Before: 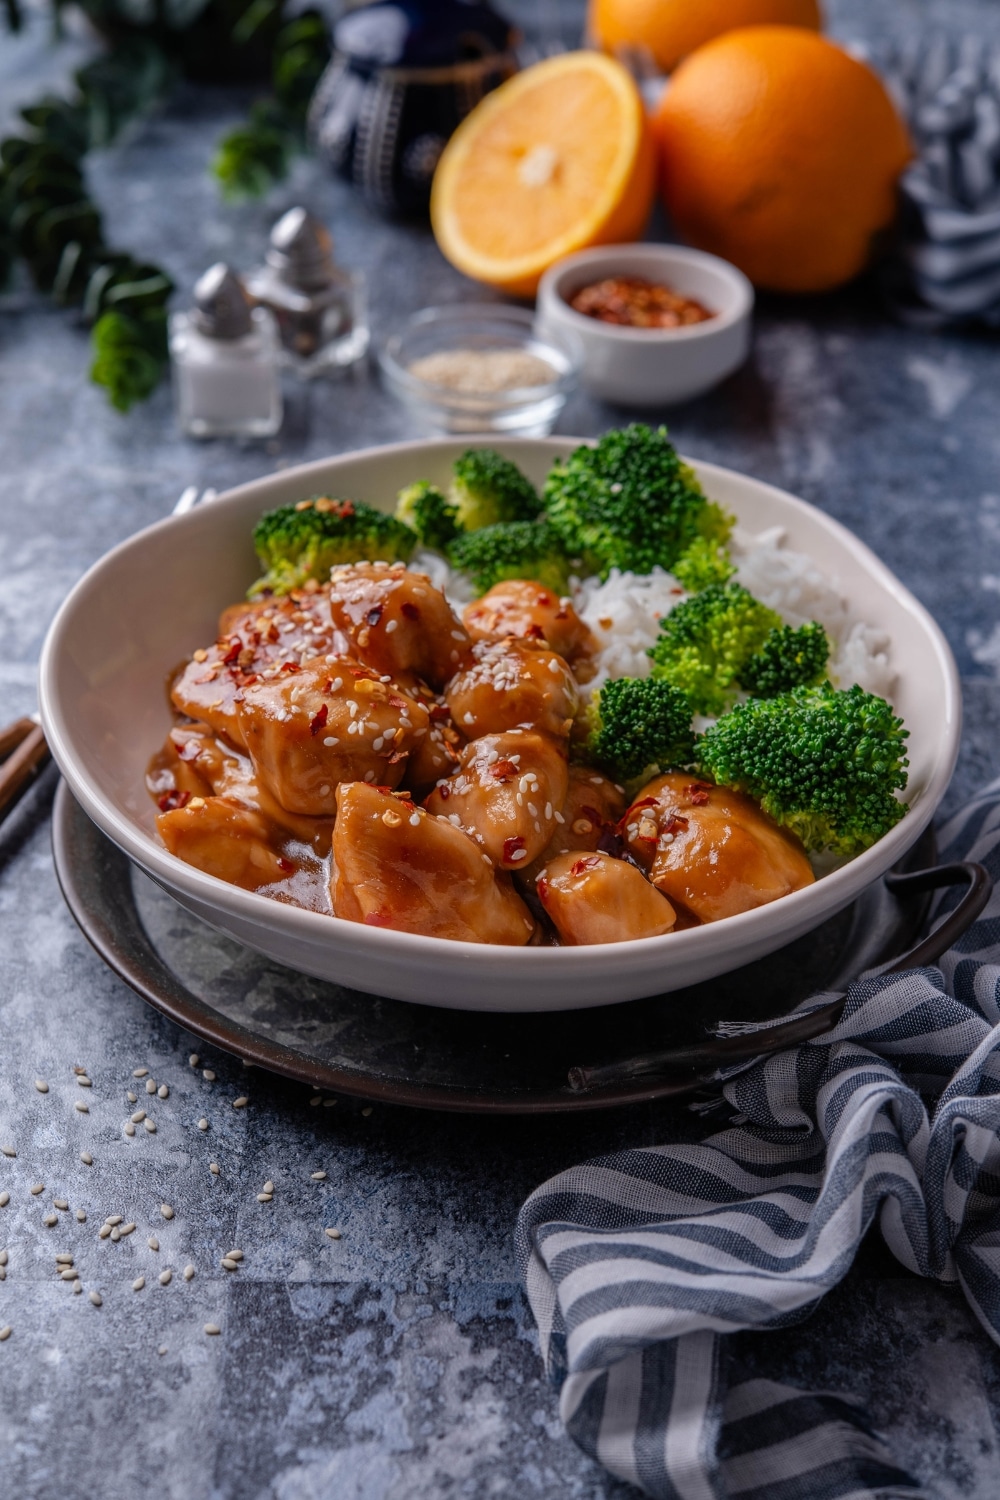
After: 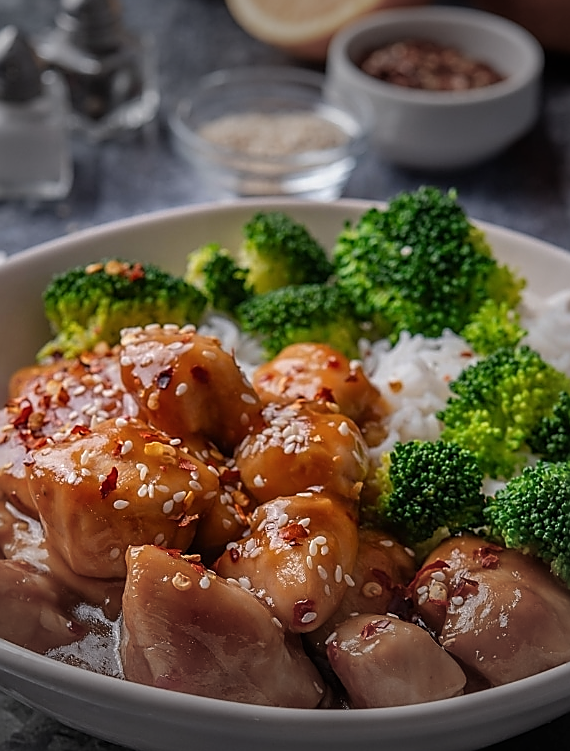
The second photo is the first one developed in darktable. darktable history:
sharpen: radius 1.42, amount 1.243, threshold 0.644
crop: left 21.094%, top 15.863%, right 21.903%, bottom 34.013%
base curve: curves: ch0 [(0, 0) (0.989, 0.992)], preserve colors none
tone equalizer: edges refinement/feathering 500, mask exposure compensation -1.57 EV, preserve details no
vignetting: fall-off start 70.23%, width/height ratio 1.334
color balance rgb: perceptual saturation grading › global saturation 0.121%
